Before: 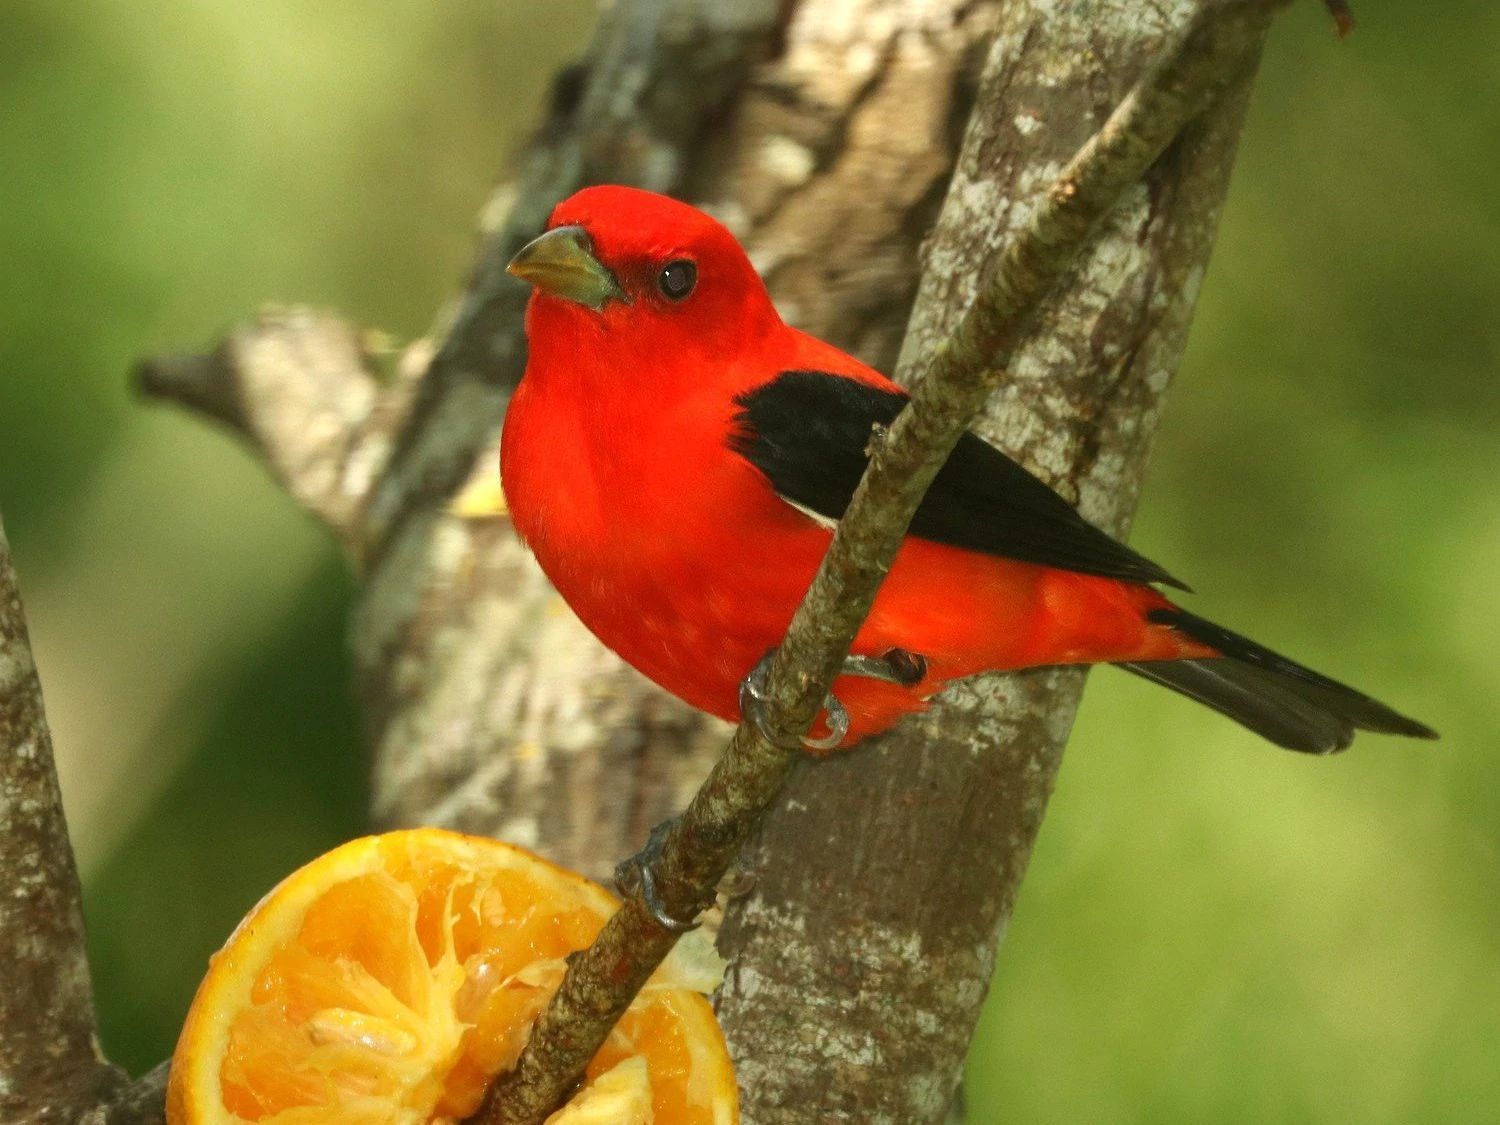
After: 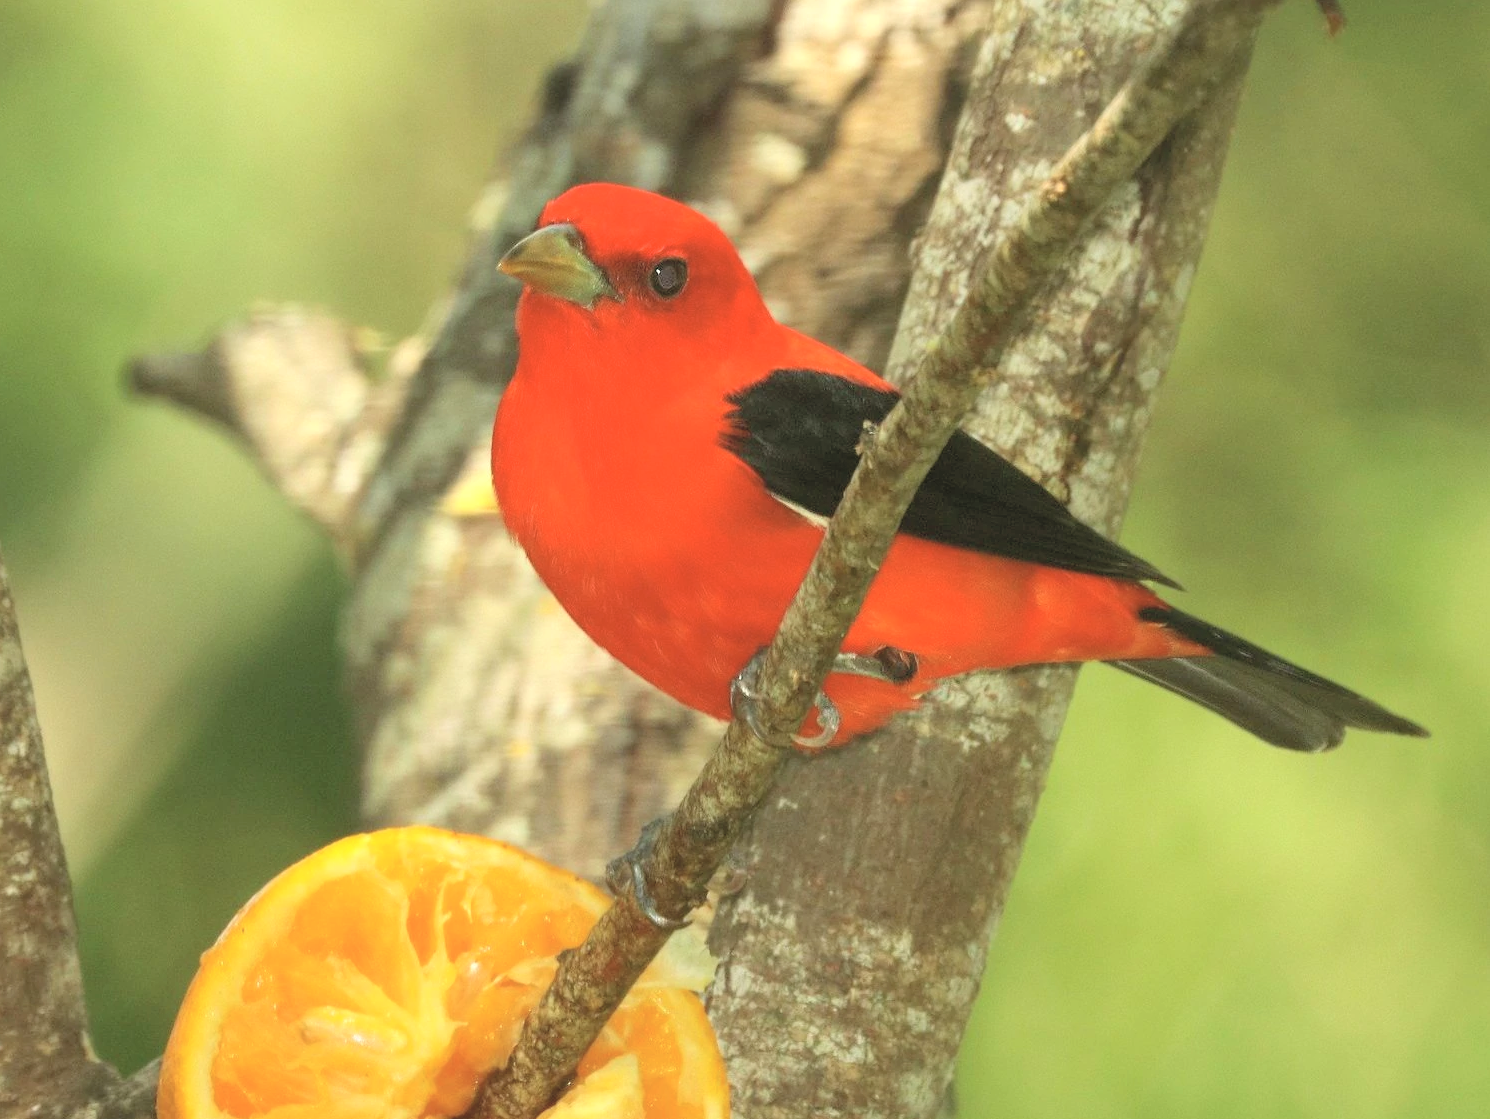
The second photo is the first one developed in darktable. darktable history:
color zones: curves: ch0 [(0.068, 0.464) (0.25, 0.5) (0.48, 0.508) (0.75, 0.536) (0.886, 0.476) (0.967, 0.456)]; ch1 [(0.066, 0.456) (0.25, 0.5) (0.616, 0.508) (0.746, 0.56) (0.934, 0.444)]
crop and rotate: left 0.614%, top 0.179%, bottom 0.309%
global tonemap: drago (0.7, 100)
